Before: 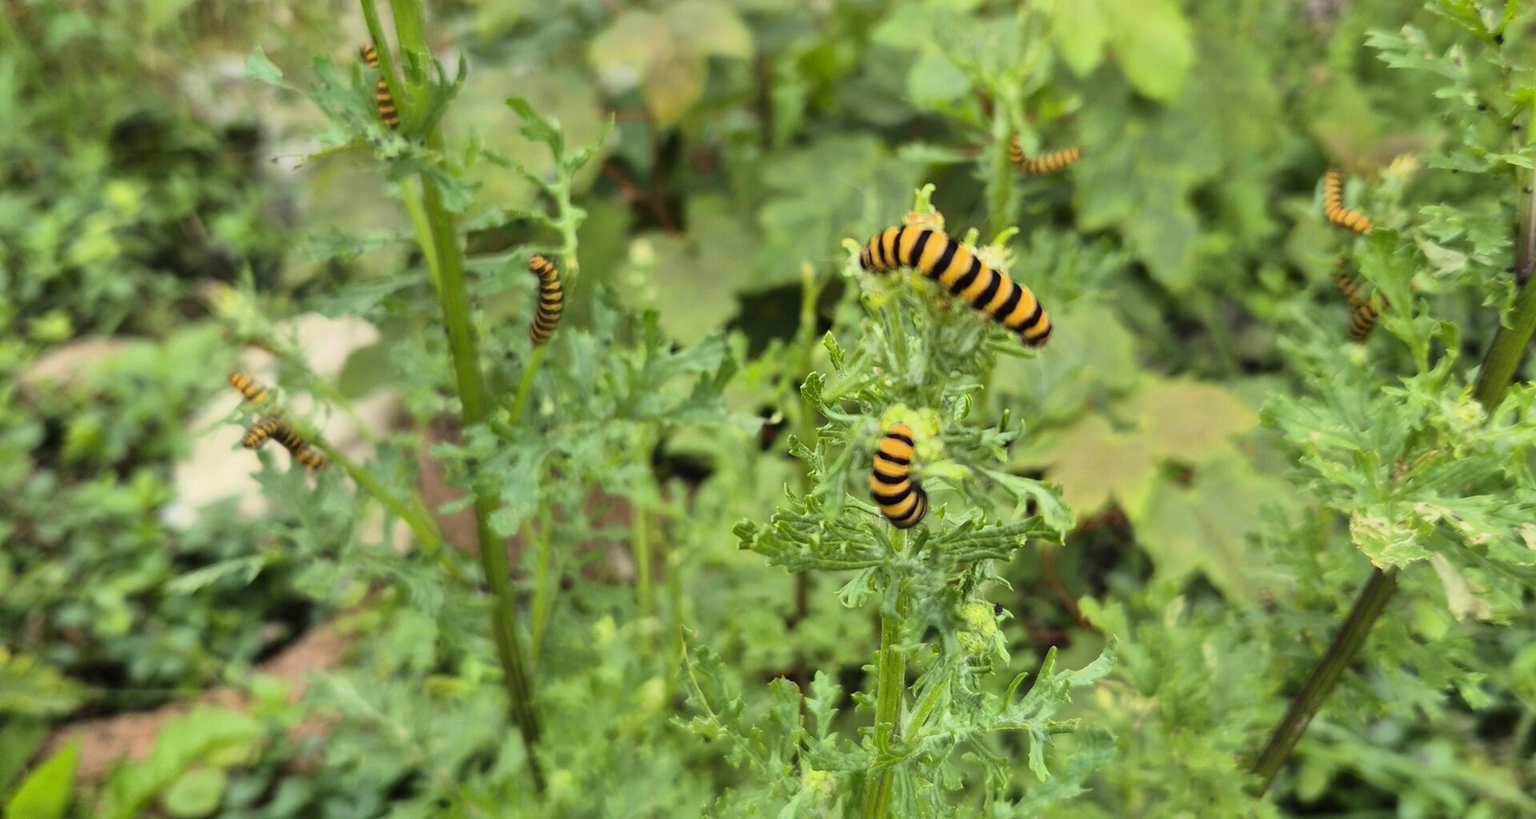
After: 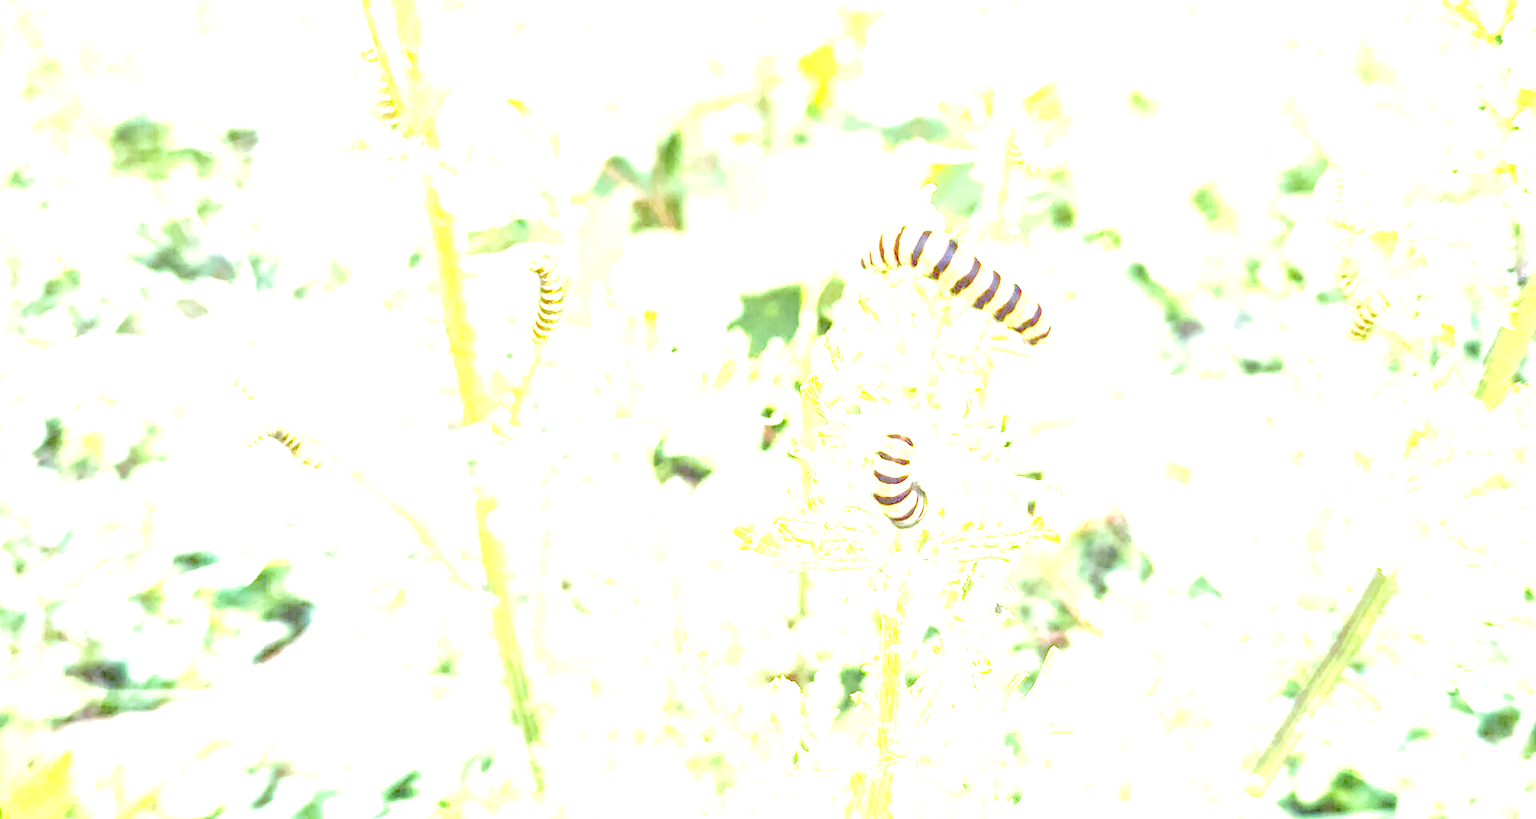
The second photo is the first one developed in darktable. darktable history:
local contrast: on, module defaults
color calibration: x 0.37, y 0.382, temperature 4313.32 K
denoise (profiled): preserve shadows 1.52, scattering 0.002, a [-1, 0, 0], compensate highlight preservation false
haze removal: compatibility mode true, adaptive false
highlight reconstruction: on, module defaults
lens correction: scale 1, crop 1, focal 35, aperture 2.8, distance 1.17, camera "Canon EOS RP", lens "Canon RF 35mm F1.8 MACRO IS STM"
velvia: on, module defaults
exposure: black level correction 0, exposure 1.975 EV, compensate exposure bias true, compensate highlight preservation false
color balance rgb: perceptual saturation grading › global saturation 35%, perceptual saturation grading › highlights -25%, perceptual saturation grading › shadows 50%
